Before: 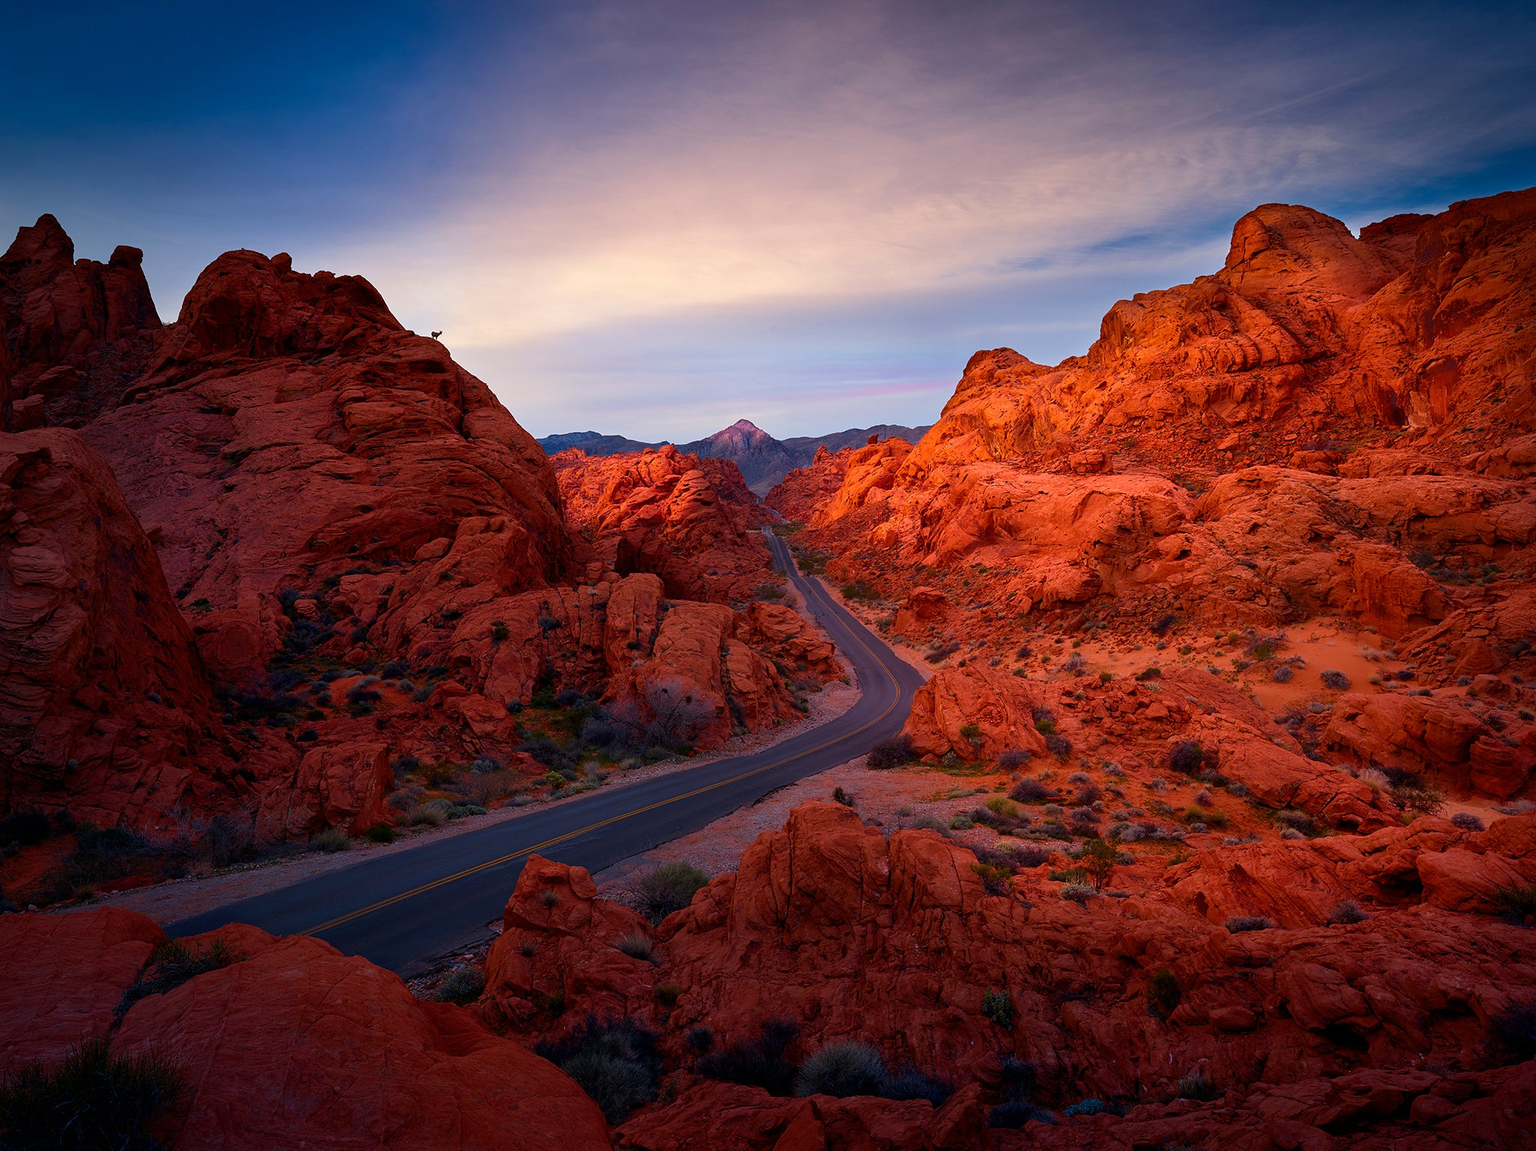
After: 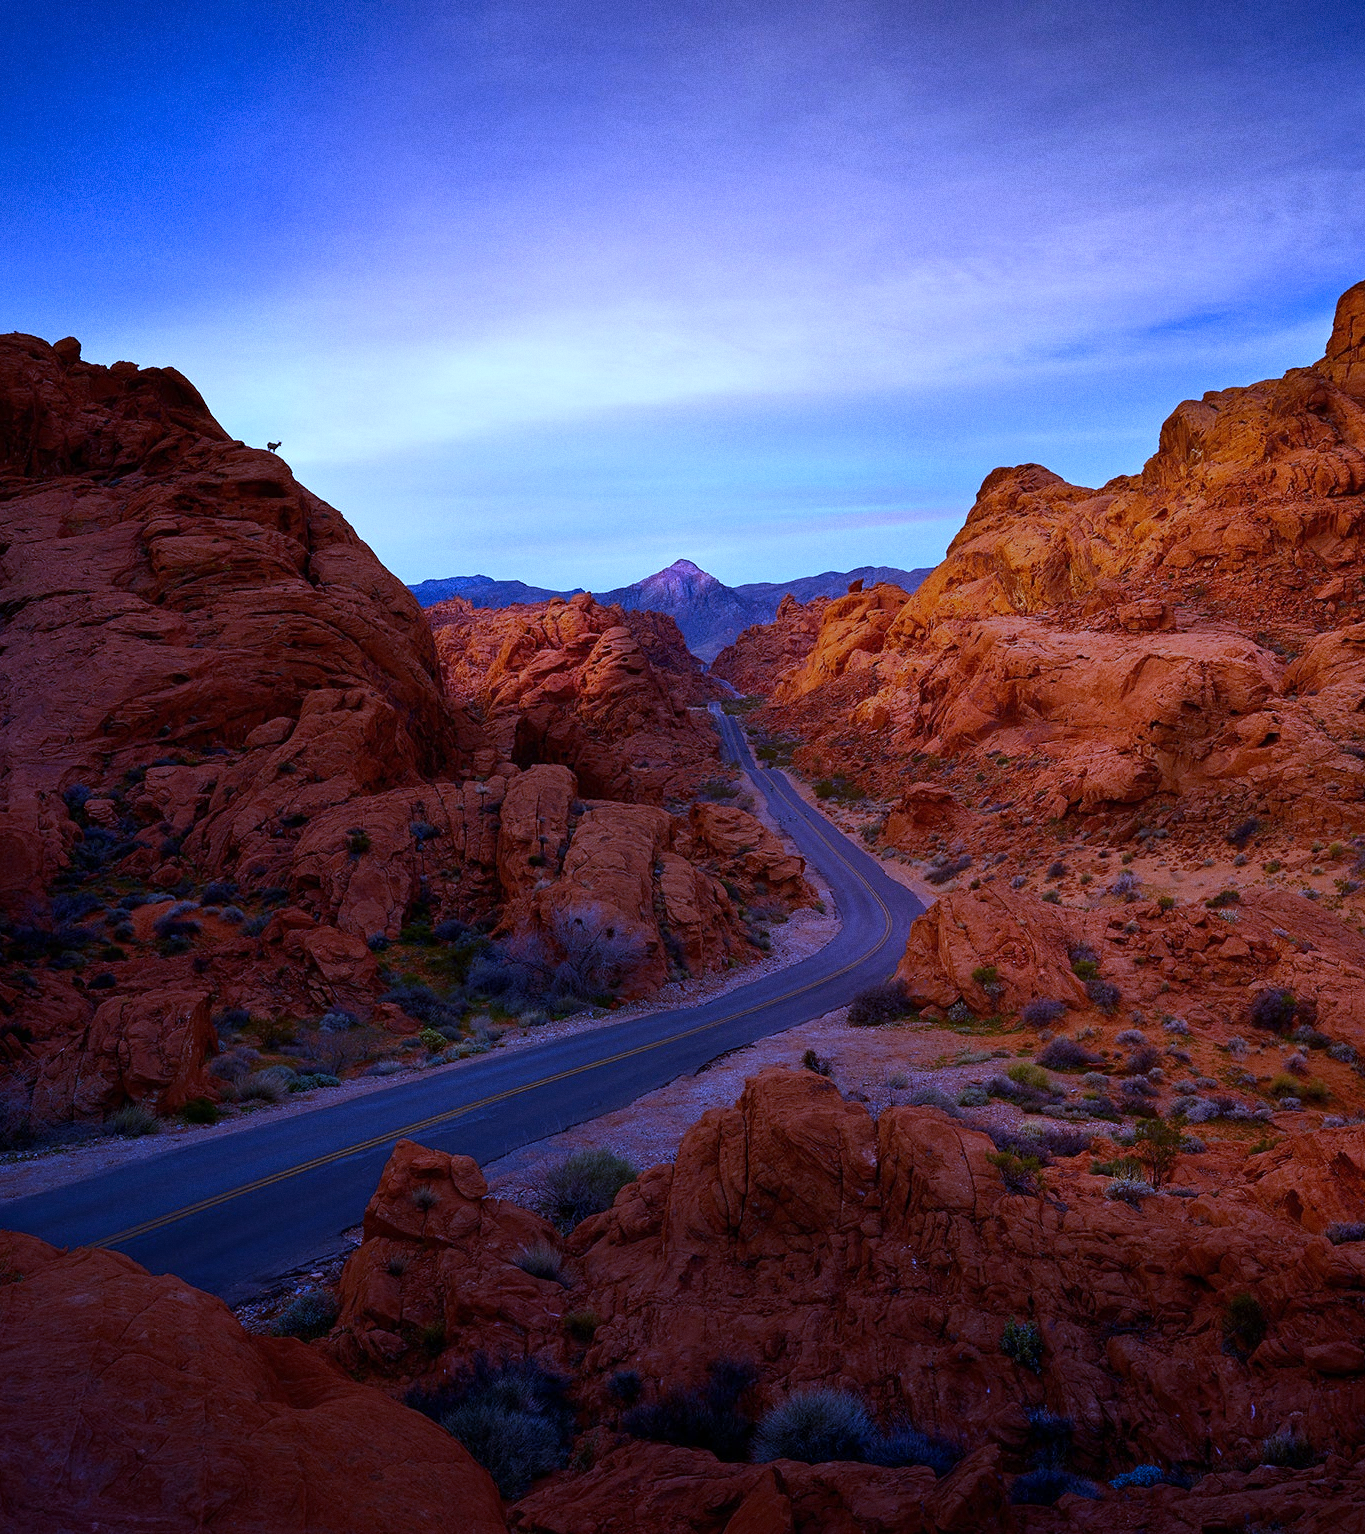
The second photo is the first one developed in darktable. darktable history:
crop and rotate: left 15.055%, right 18.278%
white balance: red 0.766, blue 1.537
color zones: curves: ch0 [(0.068, 0.464) (0.25, 0.5) (0.48, 0.508) (0.75, 0.536) (0.886, 0.476) (0.967, 0.456)]; ch1 [(0.066, 0.456) (0.25, 0.5) (0.616, 0.508) (0.746, 0.56) (0.934, 0.444)]
grain: coarseness 0.09 ISO
